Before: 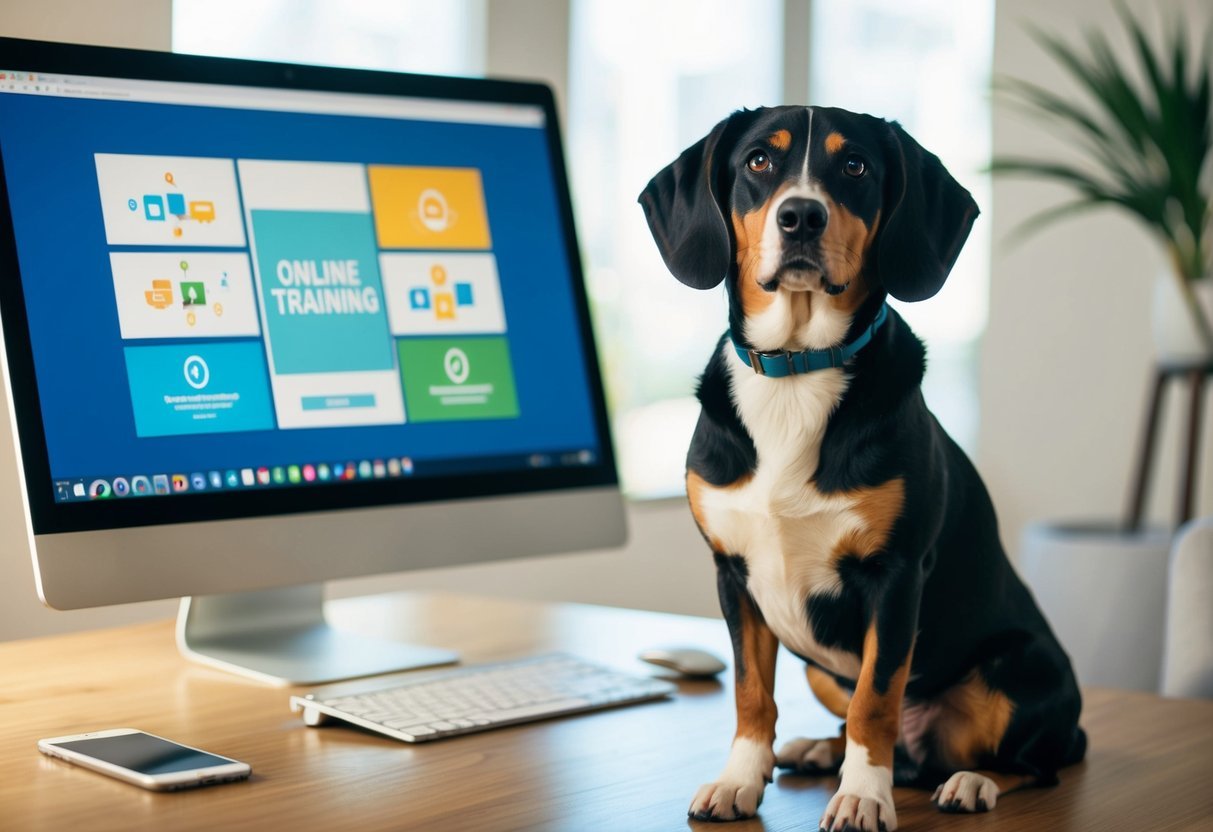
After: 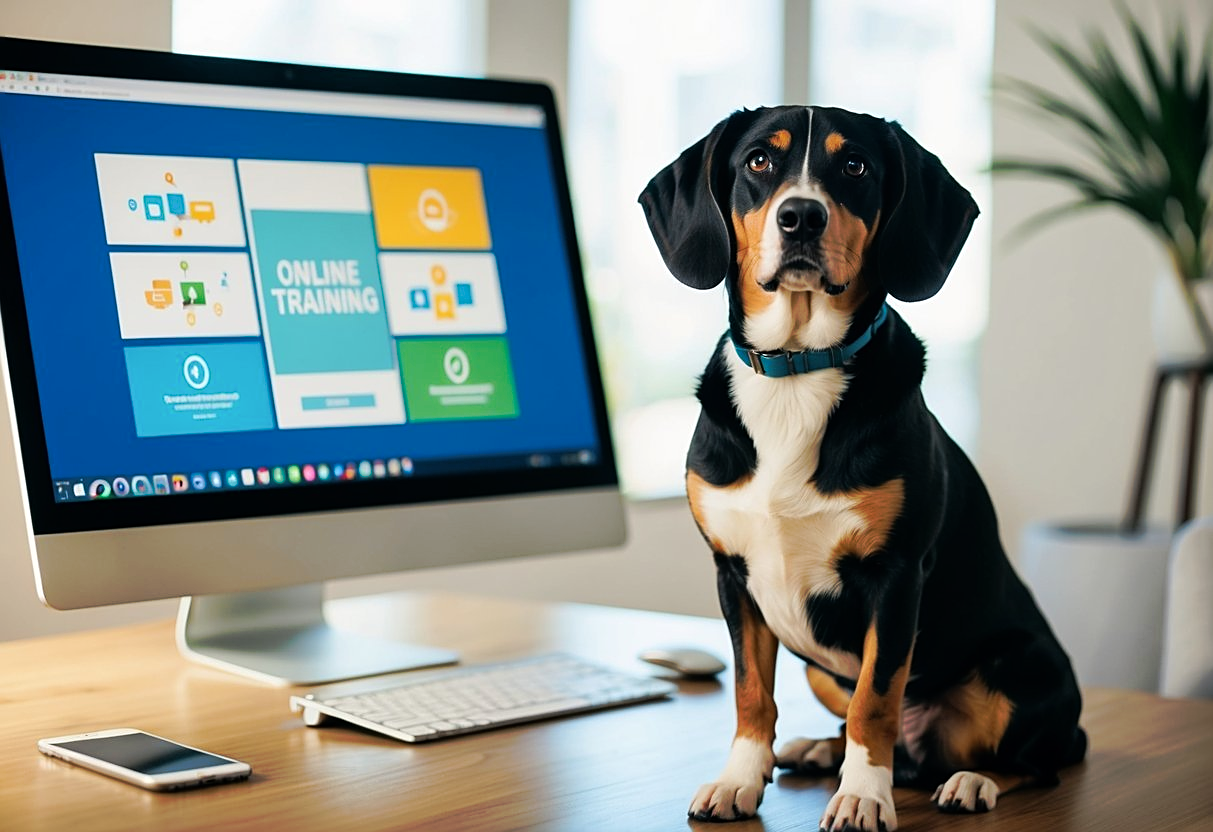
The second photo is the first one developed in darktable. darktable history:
sharpen: on, module defaults
tone curve: curves: ch0 [(0, 0) (0.003, 0.003) (0.011, 0.011) (0.025, 0.024) (0.044, 0.042) (0.069, 0.066) (0.1, 0.095) (0.136, 0.129) (0.177, 0.169) (0.224, 0.214) (0.277, 0.264) (0.335, 0.319) (0.399, 0.38) (0.468, 0.446) (0.543, 0.558) (0.623, 0.636) (0.709, 0.719) (0.801, 0.807) (0.898, 0.901) (1, 1)], preserve colors none
rgb curve: curves: ch0 [(0, 0) (0.136, 0.078) (0.262, 0.245) (0.414, 0.42) (1, 1)], compensate middle gray true, preserve colors basic power
